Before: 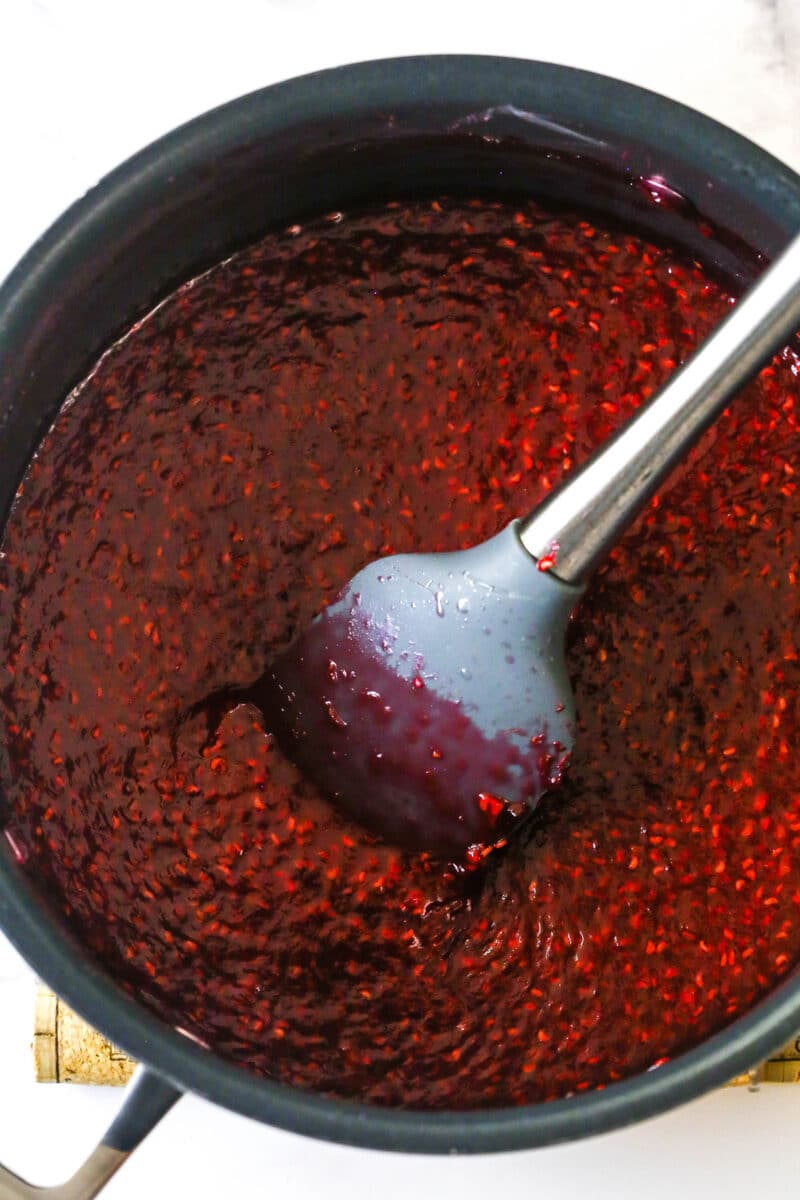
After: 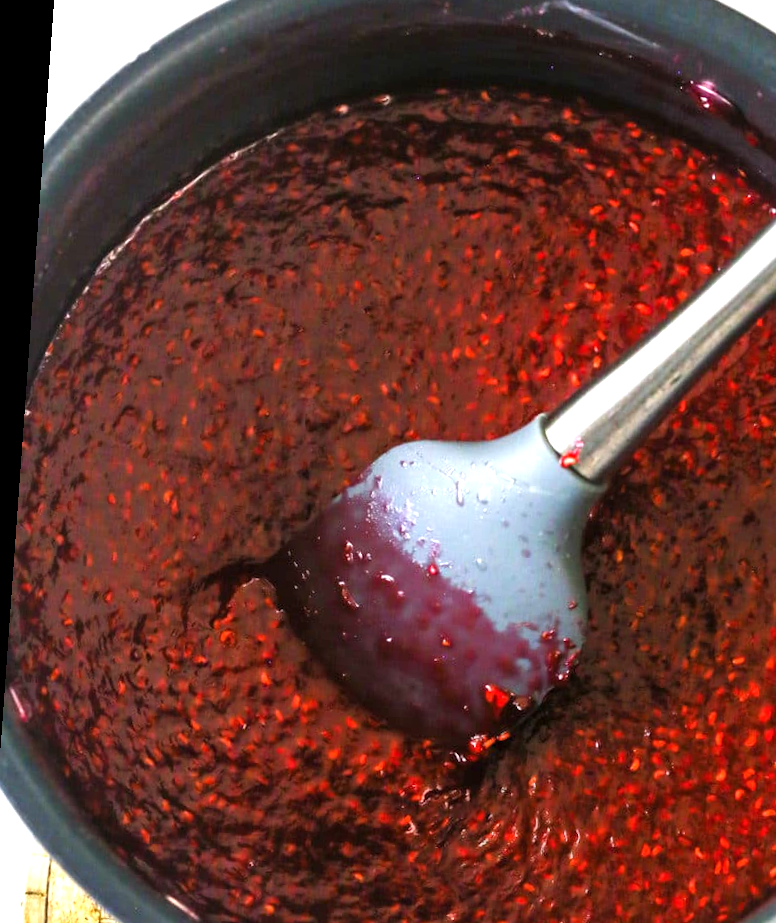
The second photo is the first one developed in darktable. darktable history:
exposure: exposure 0.6 EV, compensate highlight preservation false
crop and rotate: left 2.425%, top 11.305%, right 9.6%, bottom 15.08%
rotate and perspective: rotation 4.1°, automatic cropping off
